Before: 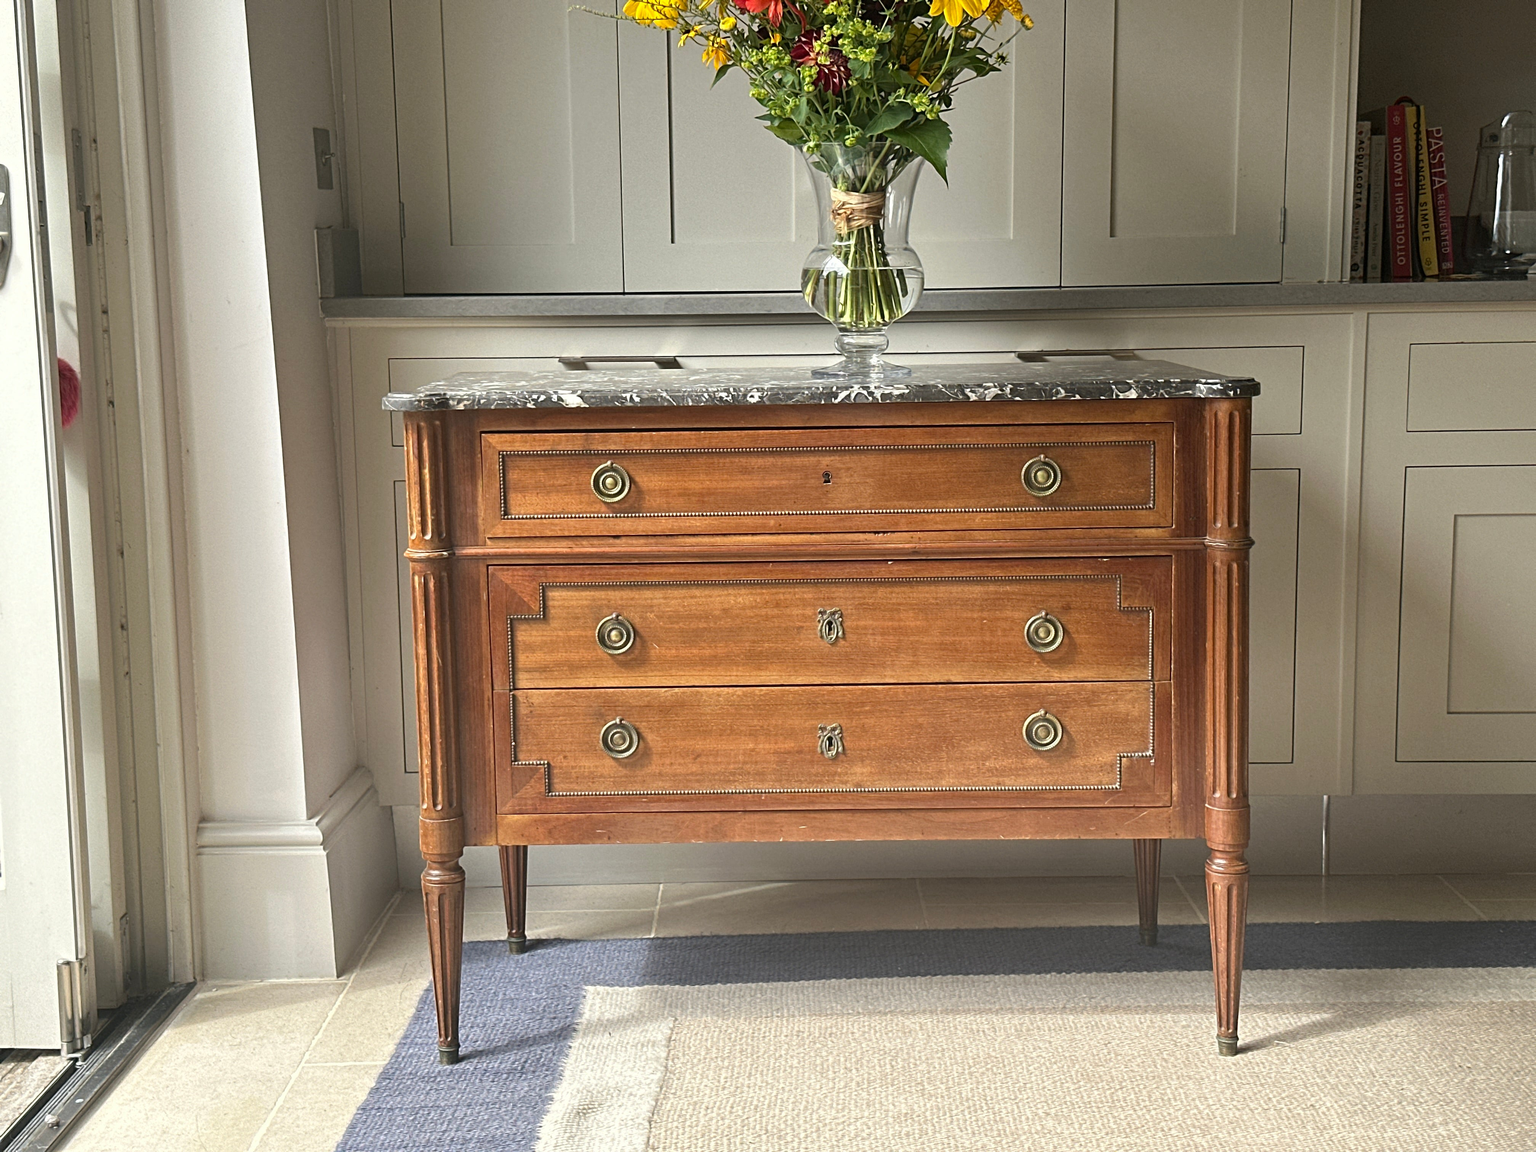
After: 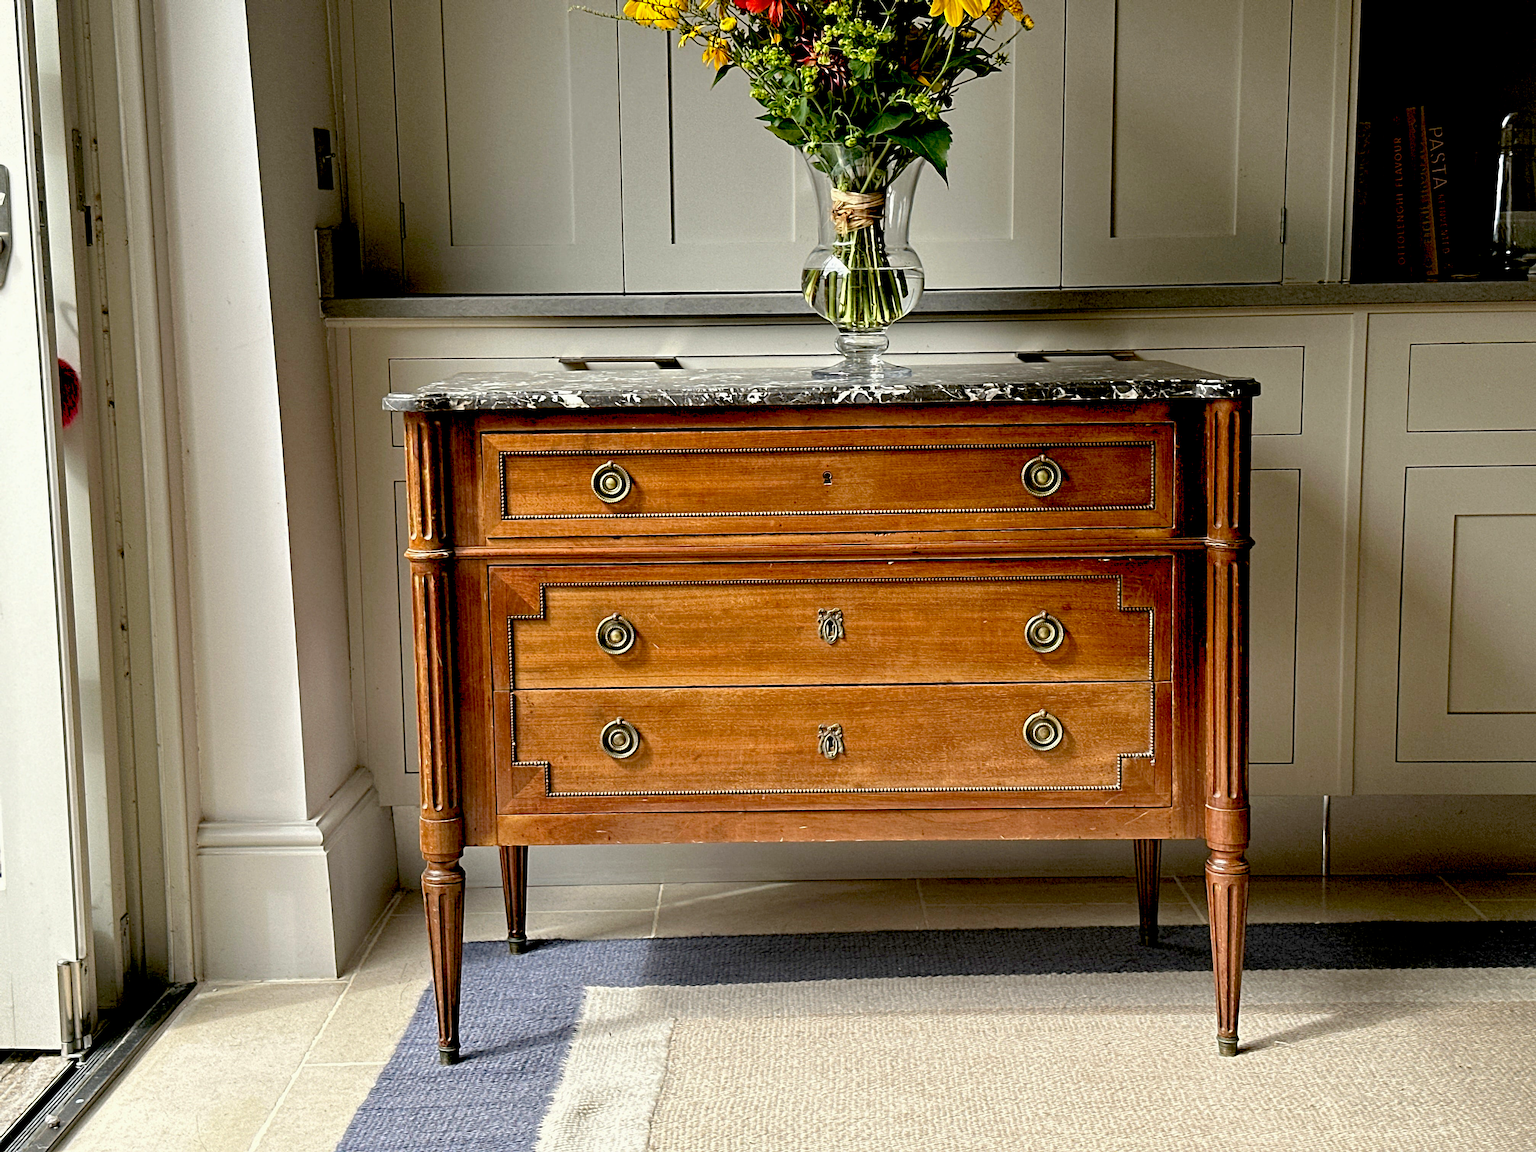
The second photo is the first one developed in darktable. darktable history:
exposure: black level correction 0.056, exposure -0.039 EV, compensate highlight preservation false
sharpen: amount 0.2
